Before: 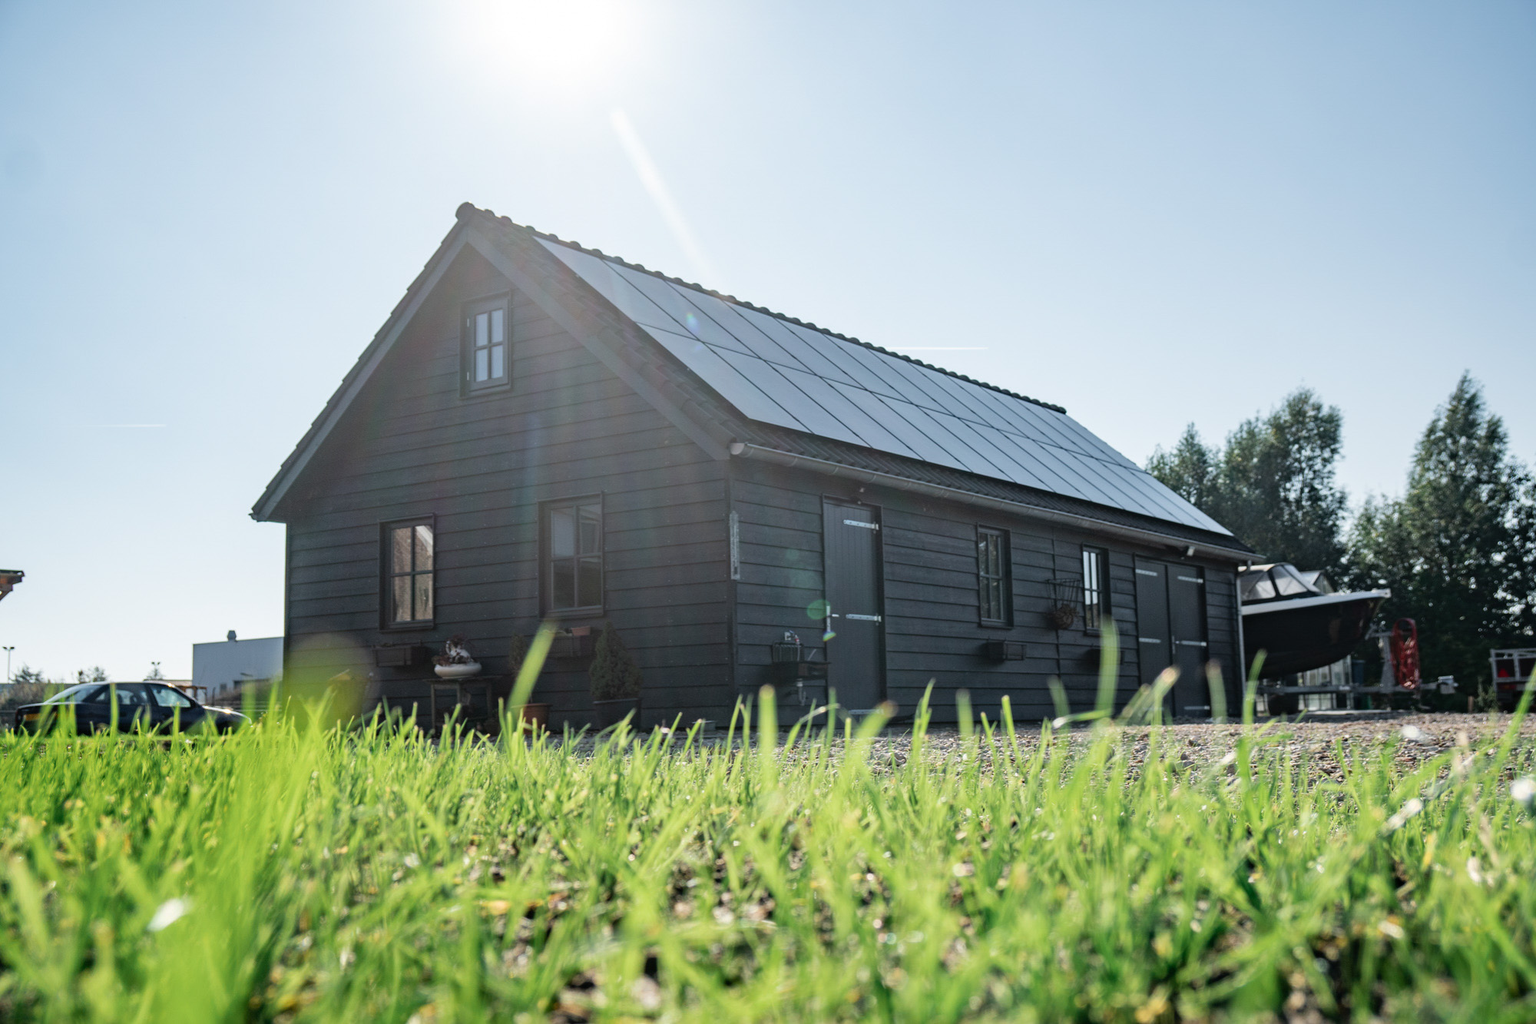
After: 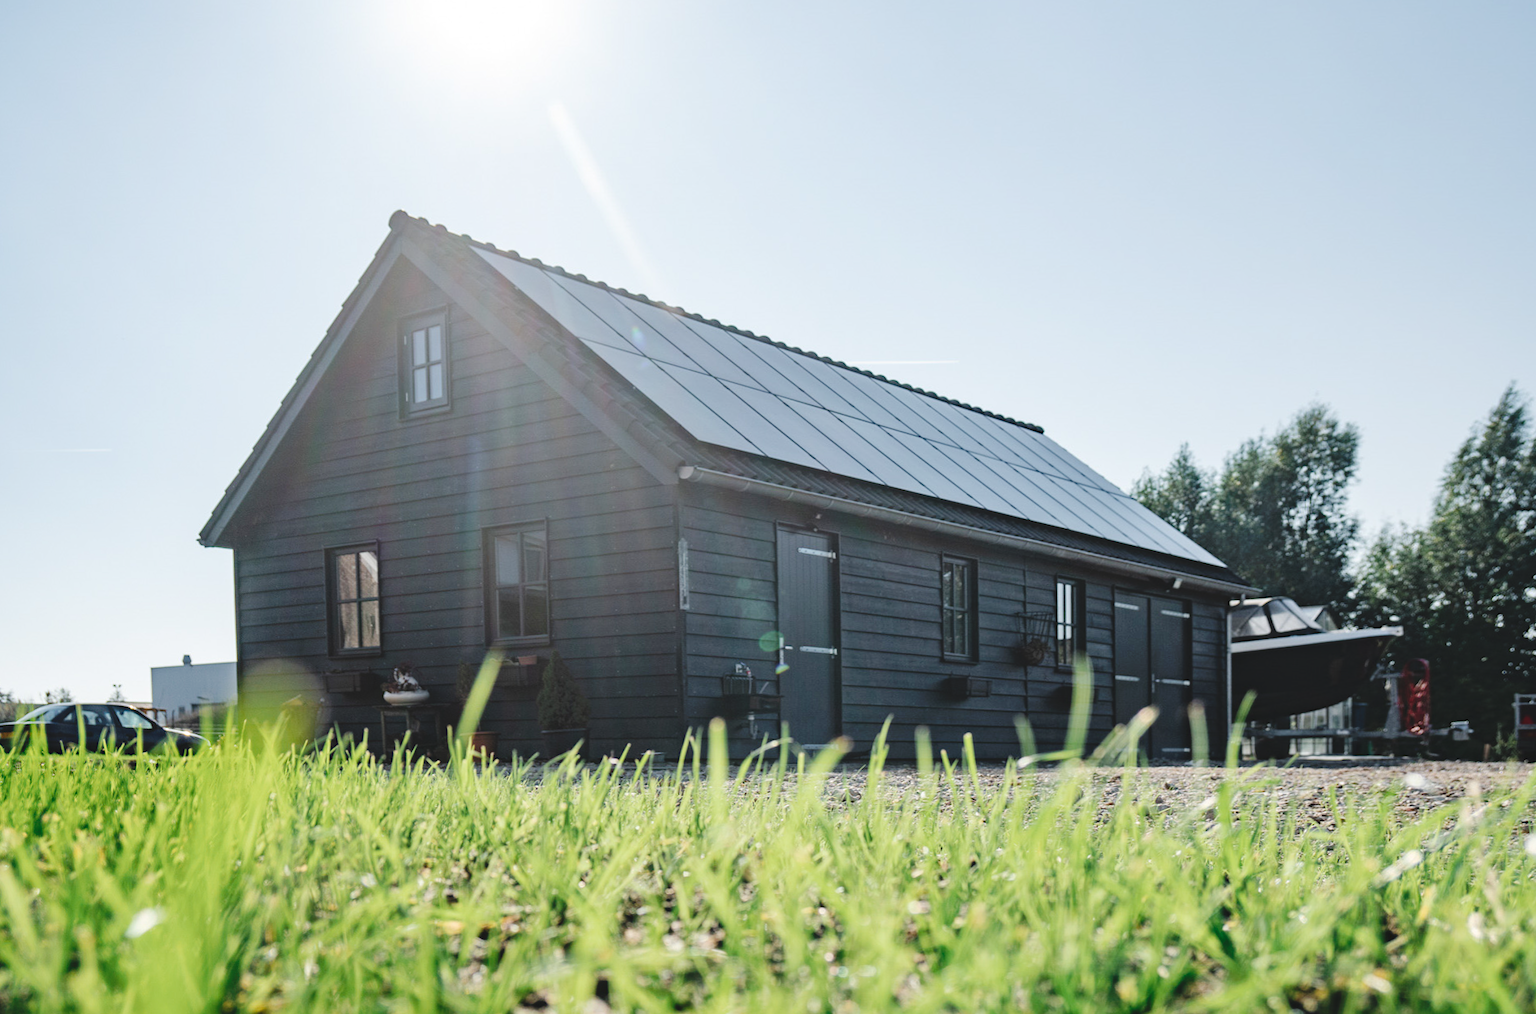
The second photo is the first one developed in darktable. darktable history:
rotate and perspective: rotation 0.062°, lens shift (vertical) 0.115, lens shift (horizontal) -0.133, crop left 0.047, crop right 0.94, crop top 0.061, crop bottom 0.94
tone curve: curves: ch0 [(0, 0) (0.003, 0.068) (0.011, 0.079) (0.025, 0.092) (0.044, 0.107) (0.069, 0.121) (0.1, 0.134) (0.136, 0.16) (0.177, 0.198) (0.224, 0.242) (0.277, 0.312) (0.335, 0.384) (0.399, 0.461) (0.468, 0.539) (0.543, 0.622) (0.623, 0.691) (0.709, 0.763) (0.801, 0.833) (0.898, 0.909) (1, 1)], preserve colors none
